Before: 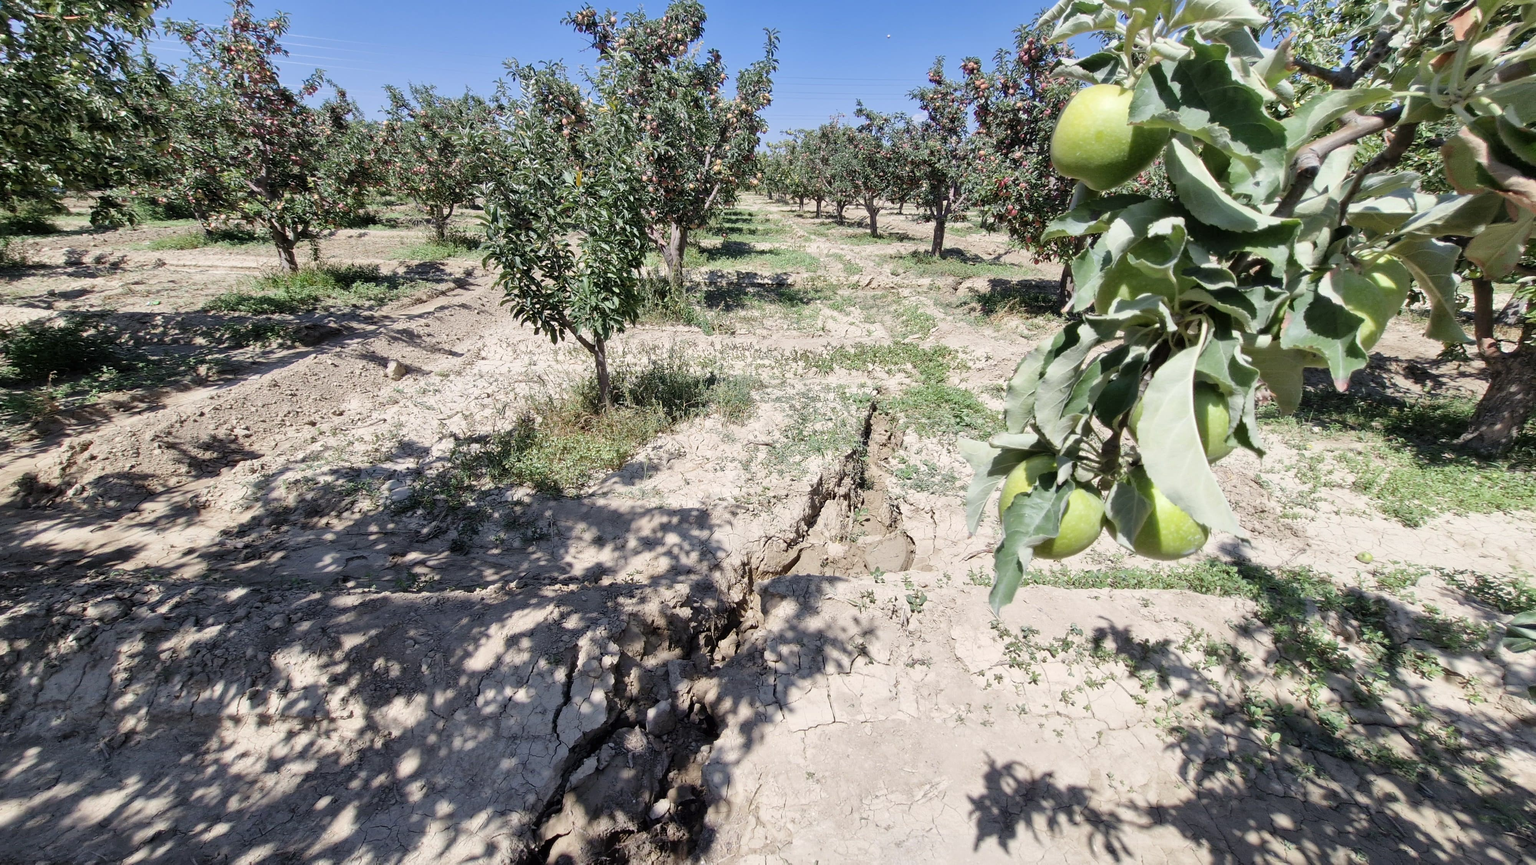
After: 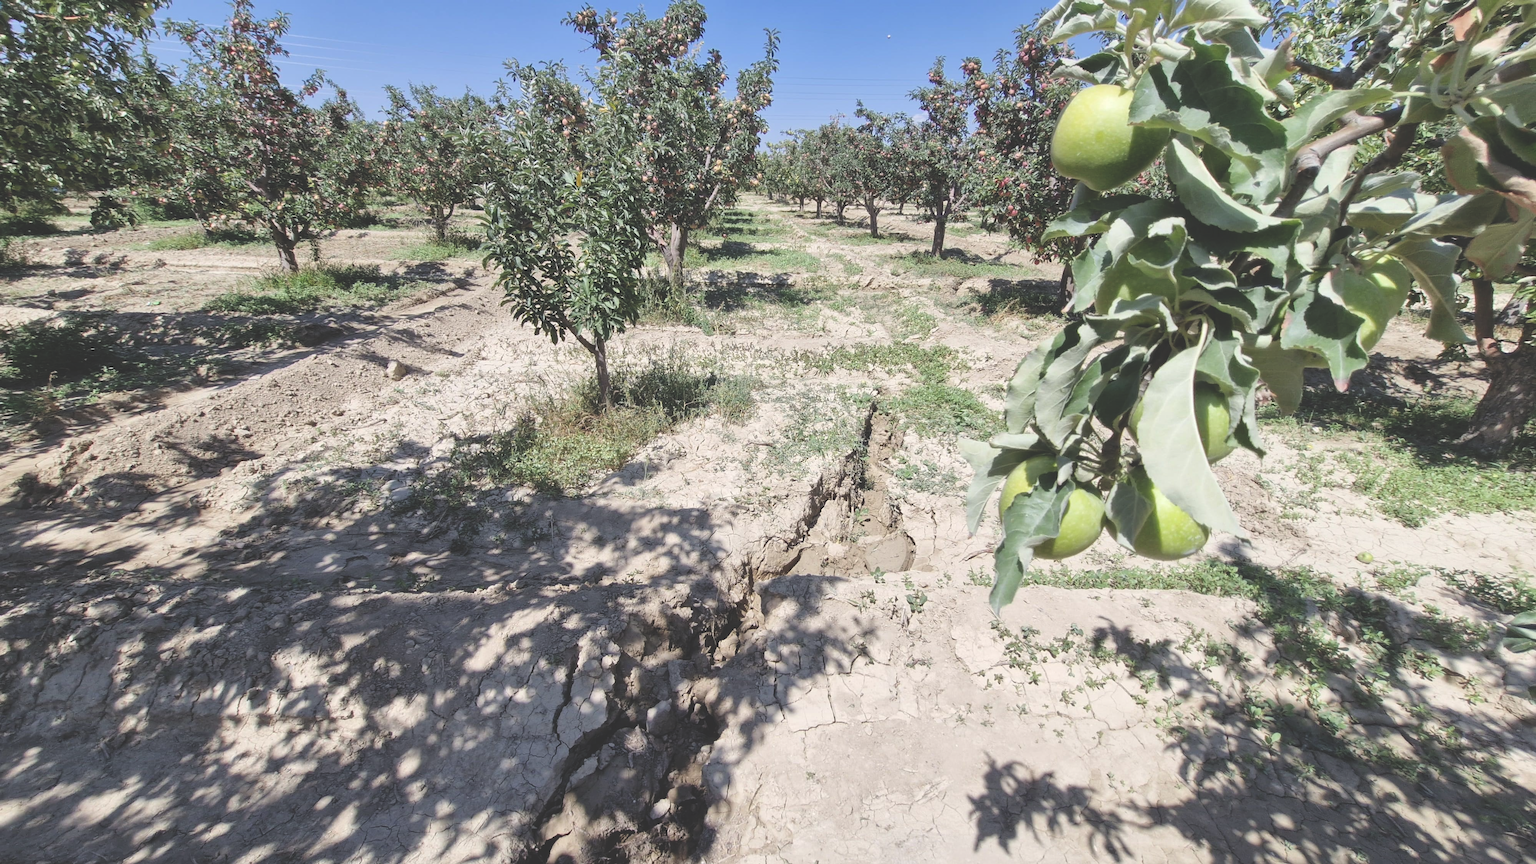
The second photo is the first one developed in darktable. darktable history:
exposure: black level correction -0.03, compensate exposure bias true, compensate highlight preservation false
